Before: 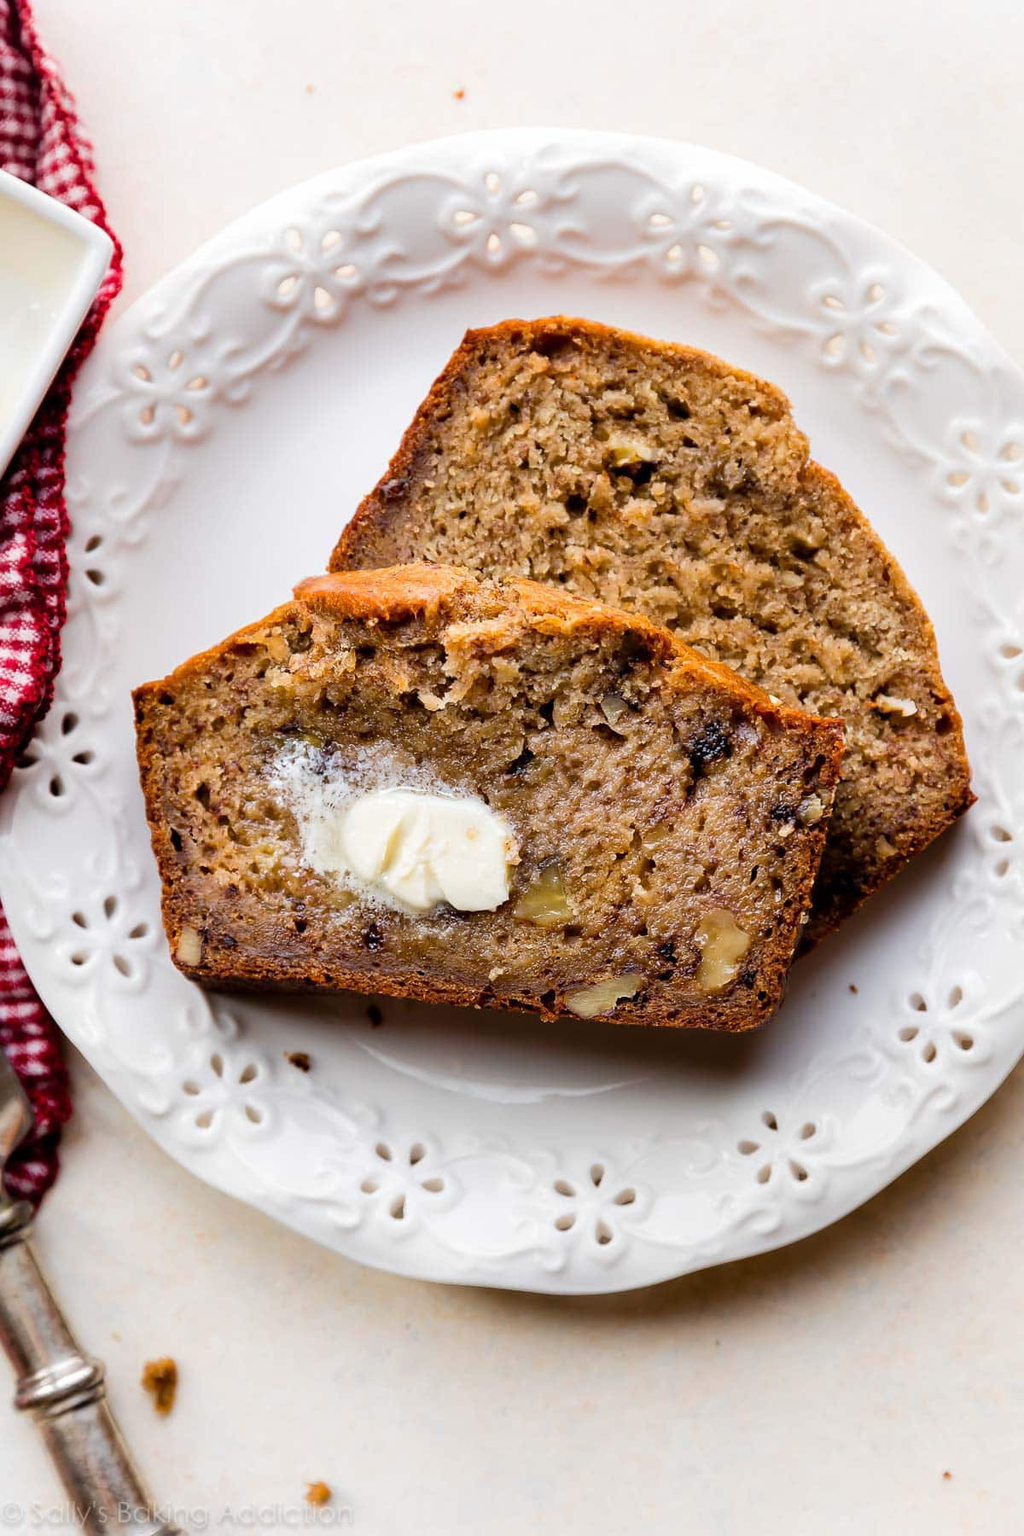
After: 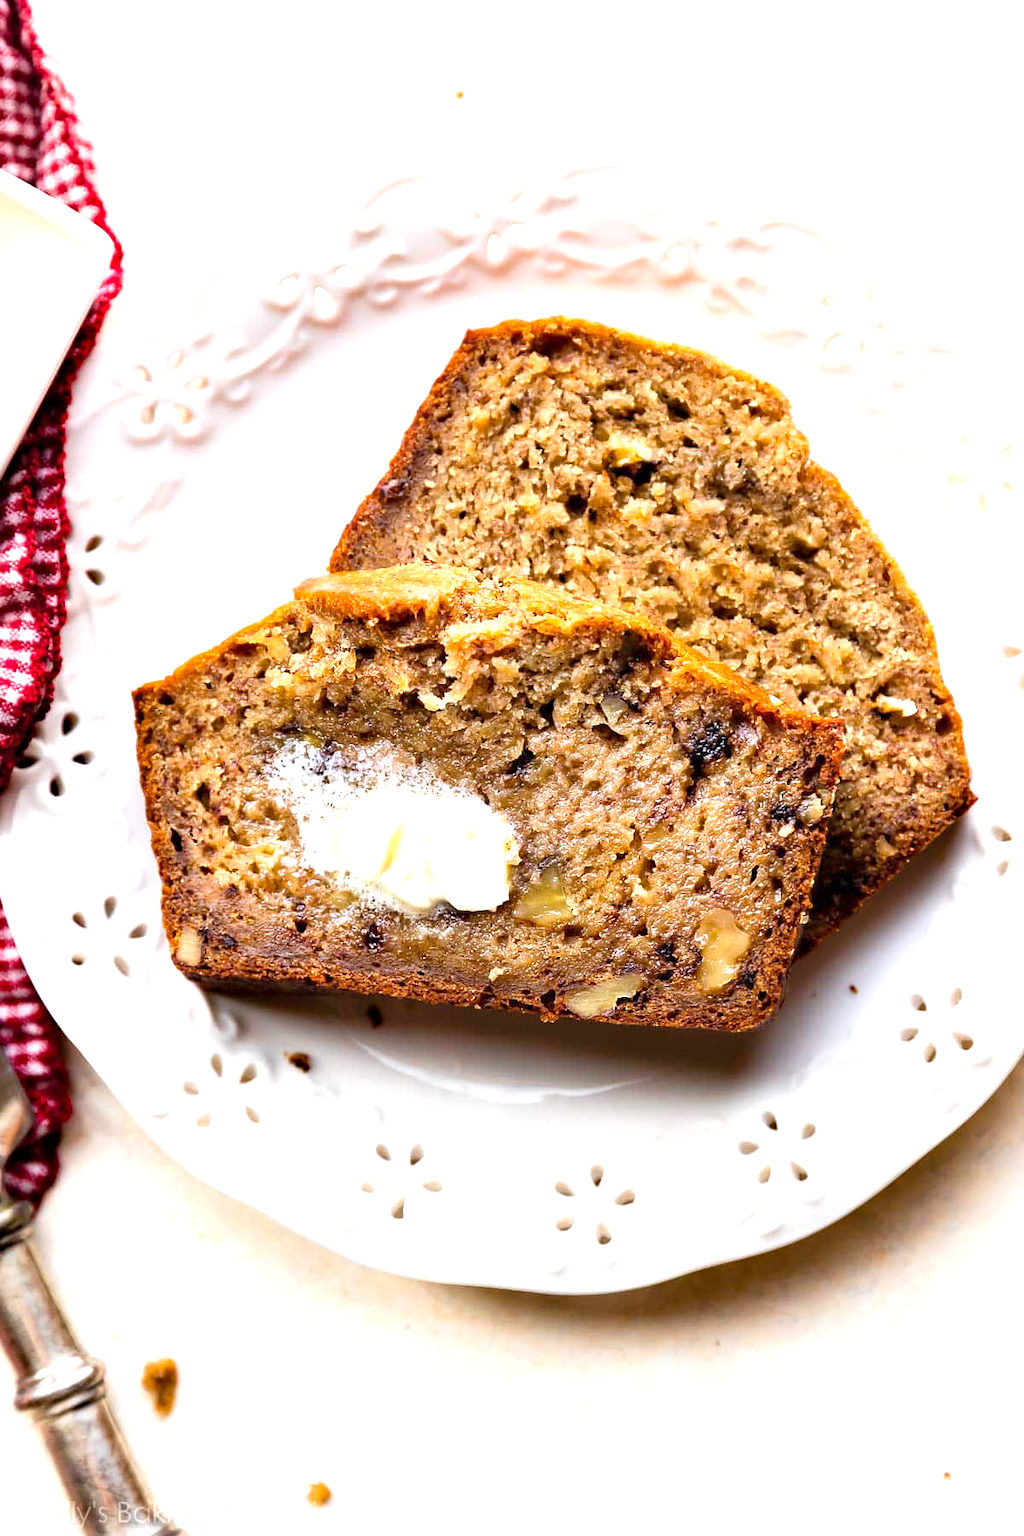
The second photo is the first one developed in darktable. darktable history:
haze removal: adaptive false
exposure: exposure 0.918 EV, compensate exposure bias true, compensate highlight preservation false
color zones: mix -121.88%
